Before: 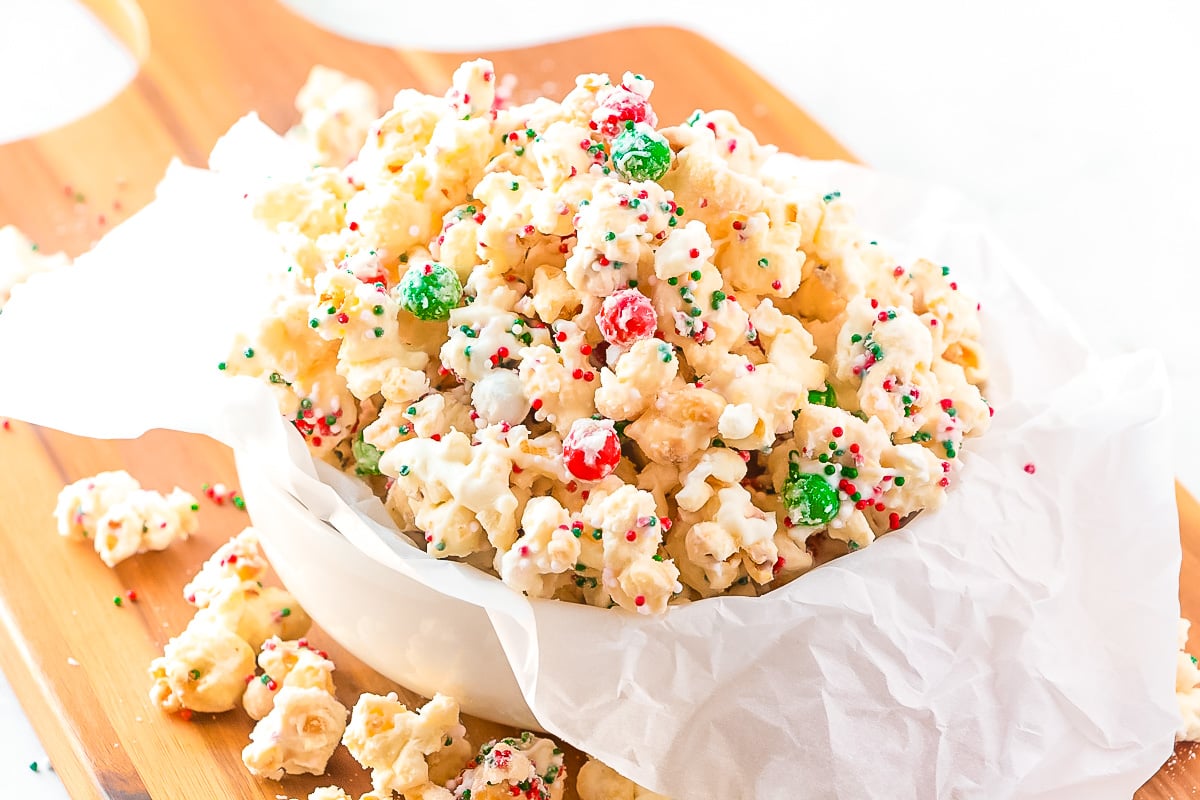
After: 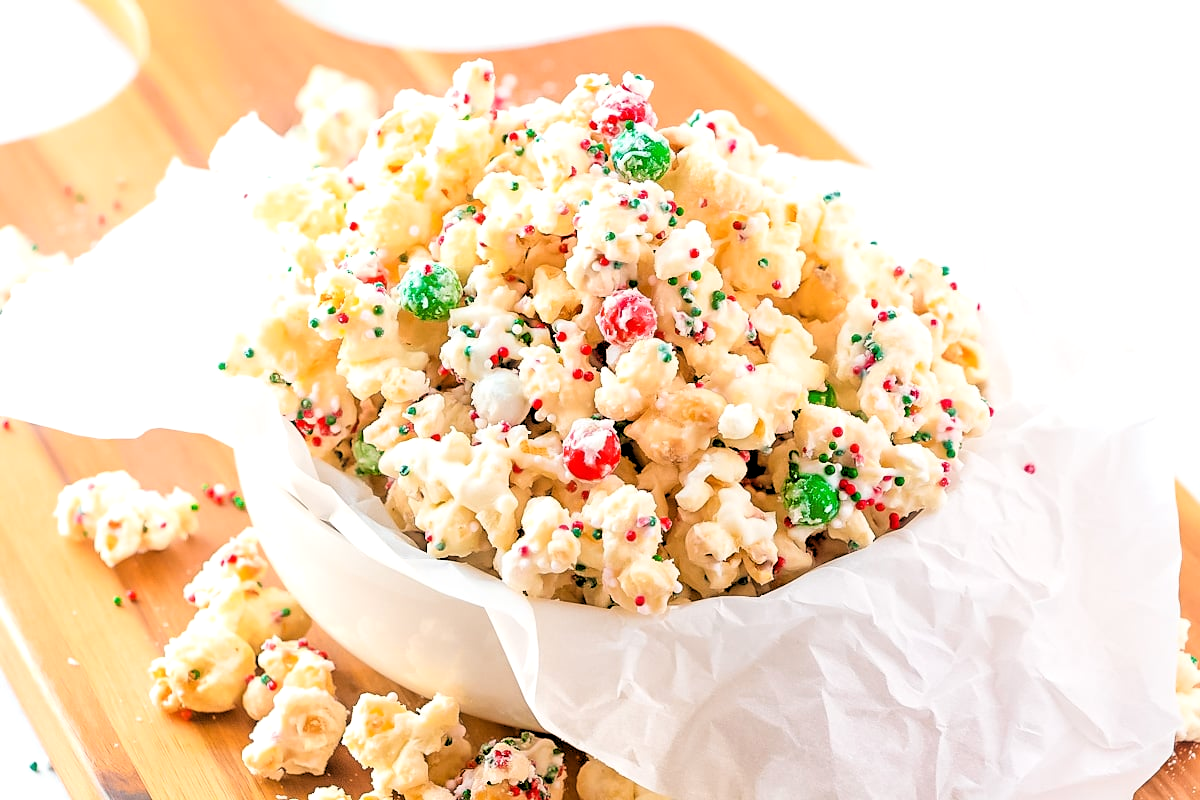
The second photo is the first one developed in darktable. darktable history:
rgb levels: levels [[0.029, 0.461, 0.922], [0, 0.5, 1], [0, 0.5, 1]]
color zones: curves: ch0 [(0, 0.5) (0.143, 0.5) (0.286, 0.5) (0.429, 0.5) (0.571, 0.5) (0.714, 0.476) (0.857, 0.5) (1, 0.5)]; ch2 [(0, 0.5) (0.143, 0.5) (0.286, 0.5) (0.429, 0.5) (0.571, 0.5) (0.714, 0.487) (0.857, 0.5) (1, 0.5)]
